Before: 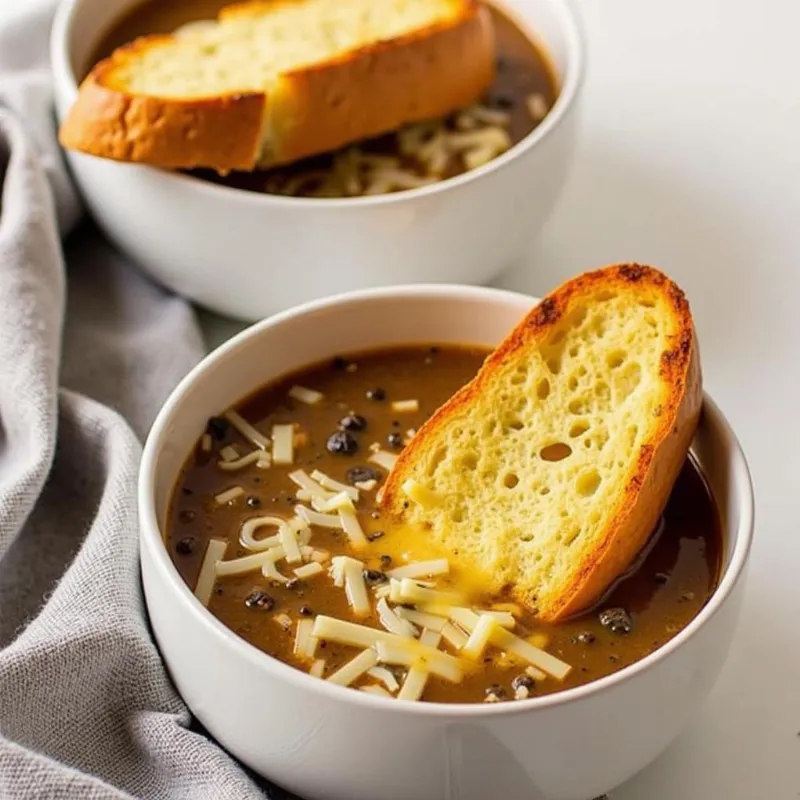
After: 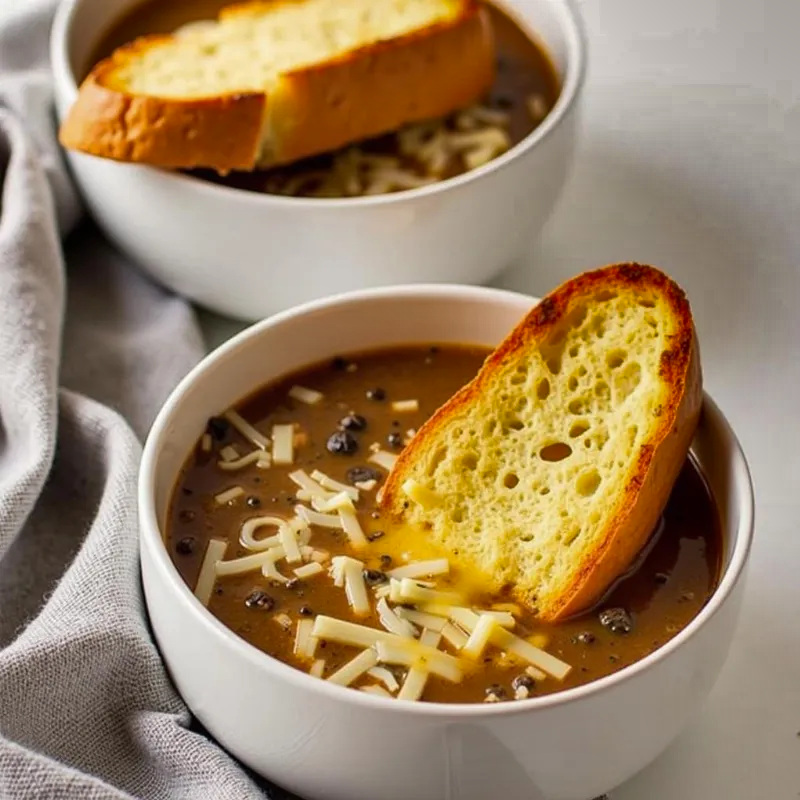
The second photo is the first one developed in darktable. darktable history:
shadows and highlights: shadows 20.99, highlights -81.77, soften with gaussian
